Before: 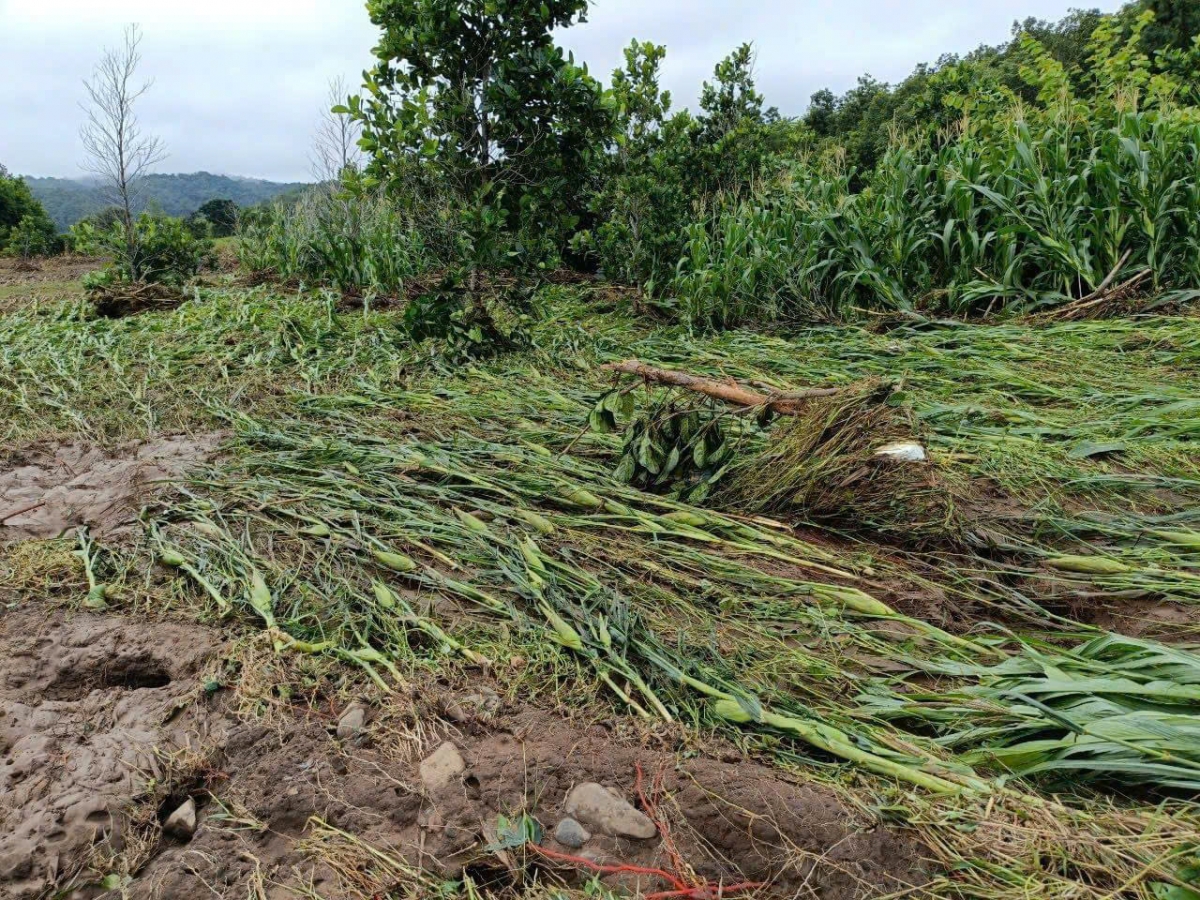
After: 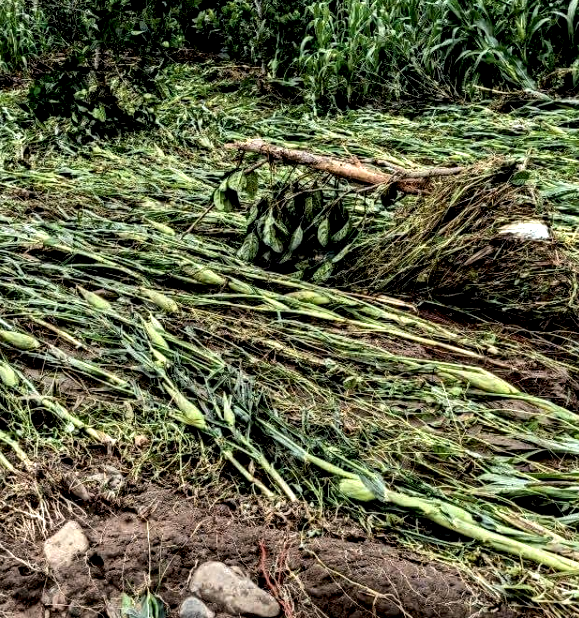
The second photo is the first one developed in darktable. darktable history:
local contrast: shadows 185%, detail 225%
crop: left 31.379%, top 24.658%, right 20.326%, bottom 6.628%
